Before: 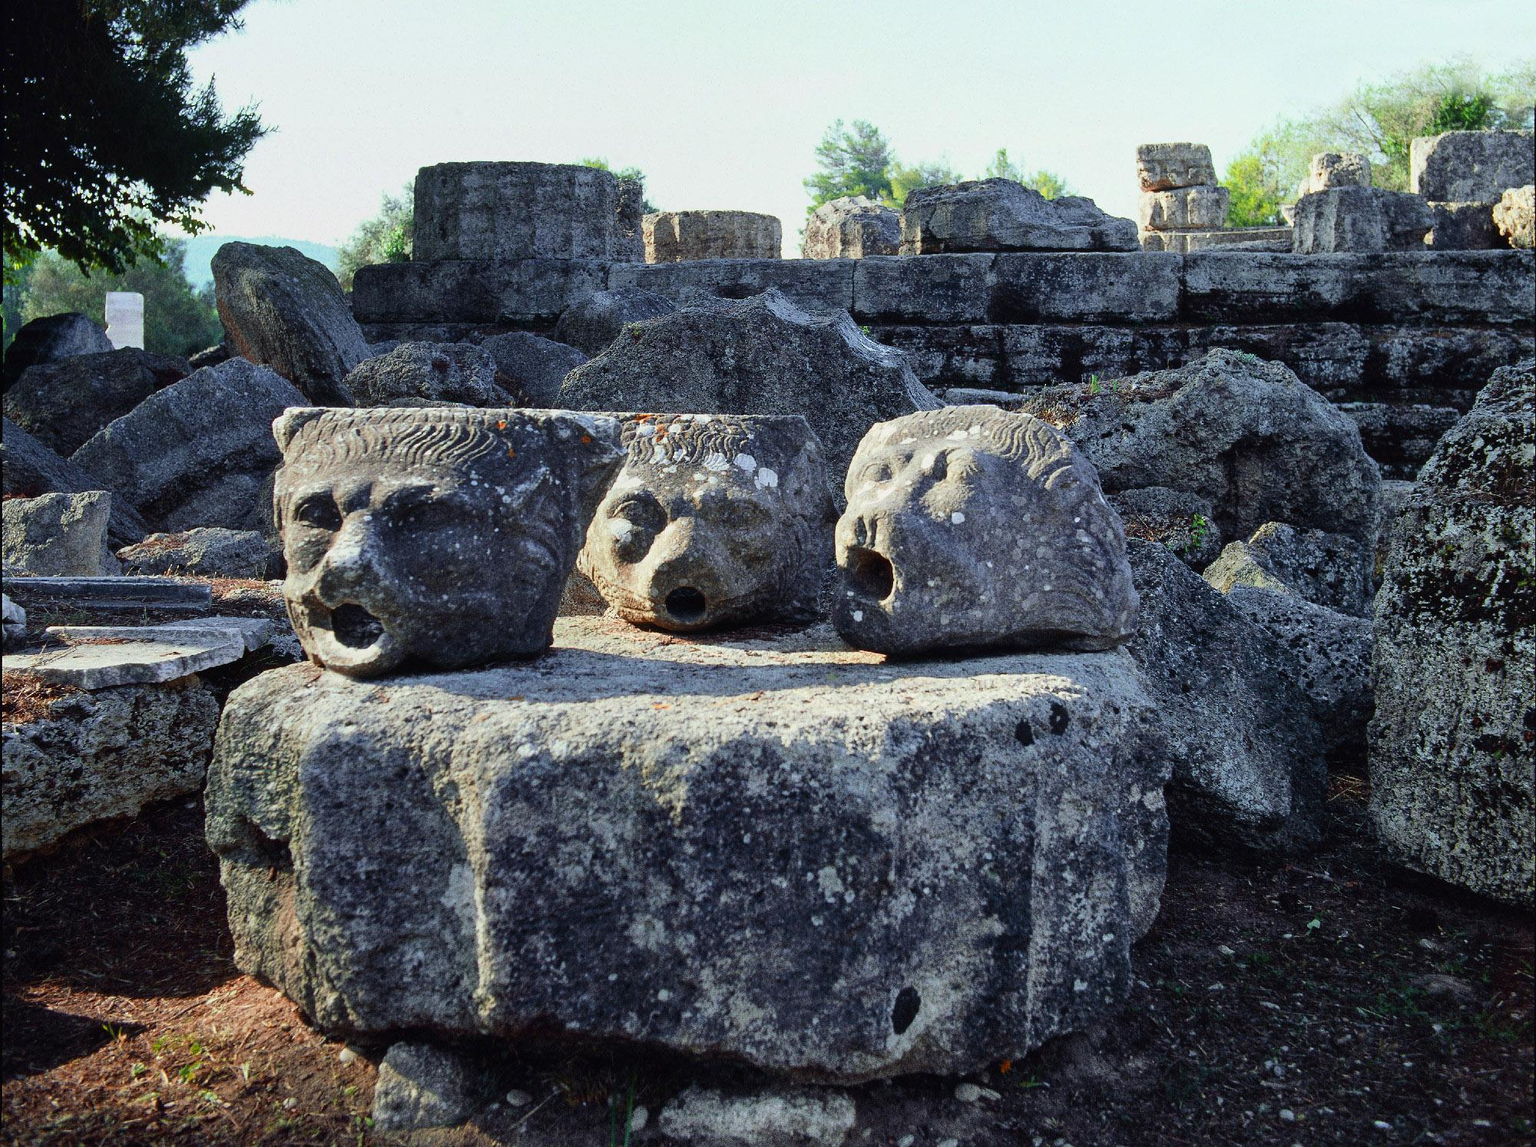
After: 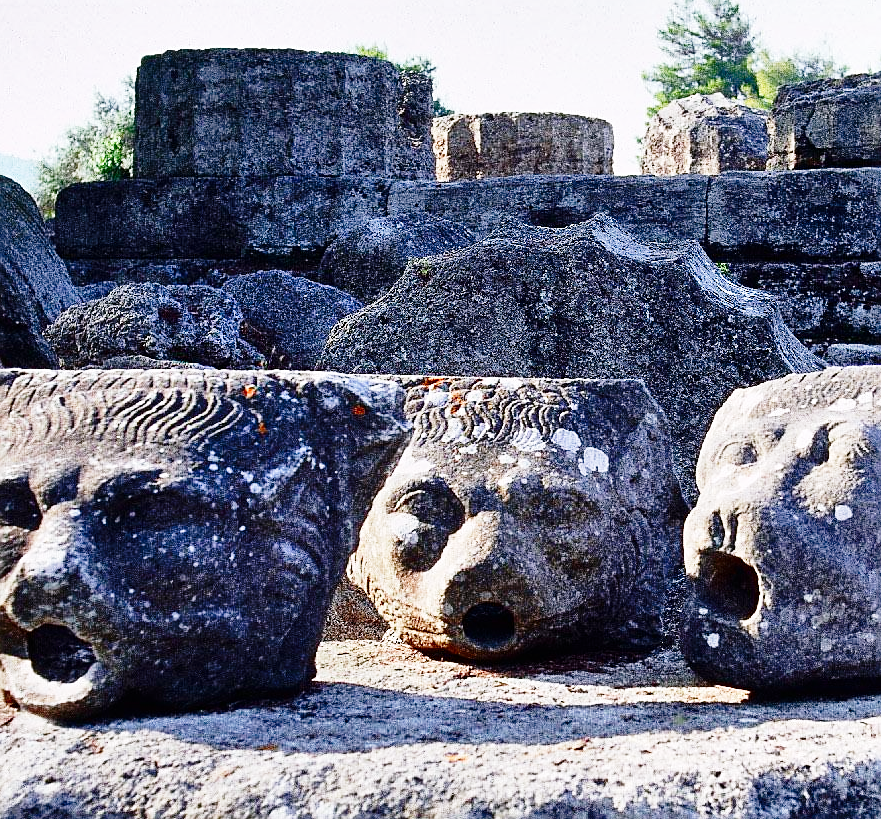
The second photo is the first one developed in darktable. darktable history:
shadows and highlights: shadows 75, highlights -60.85, soften with gaussian
crop: left 20.248%, top 10.86%, right 35.675%, bottom 34.321%
sharpen: on, module defaults
white balance: red 1.05, blue 1.072
contrast brightness saturation: brightness -0.2, saturation 0.08
base curve: curves: ch0 [(0, 0) (0.028, 0.03) (0.121, 0.232) (0.46, 0.748) (0.859, 0.968) (1, 1)], preserve colors none
